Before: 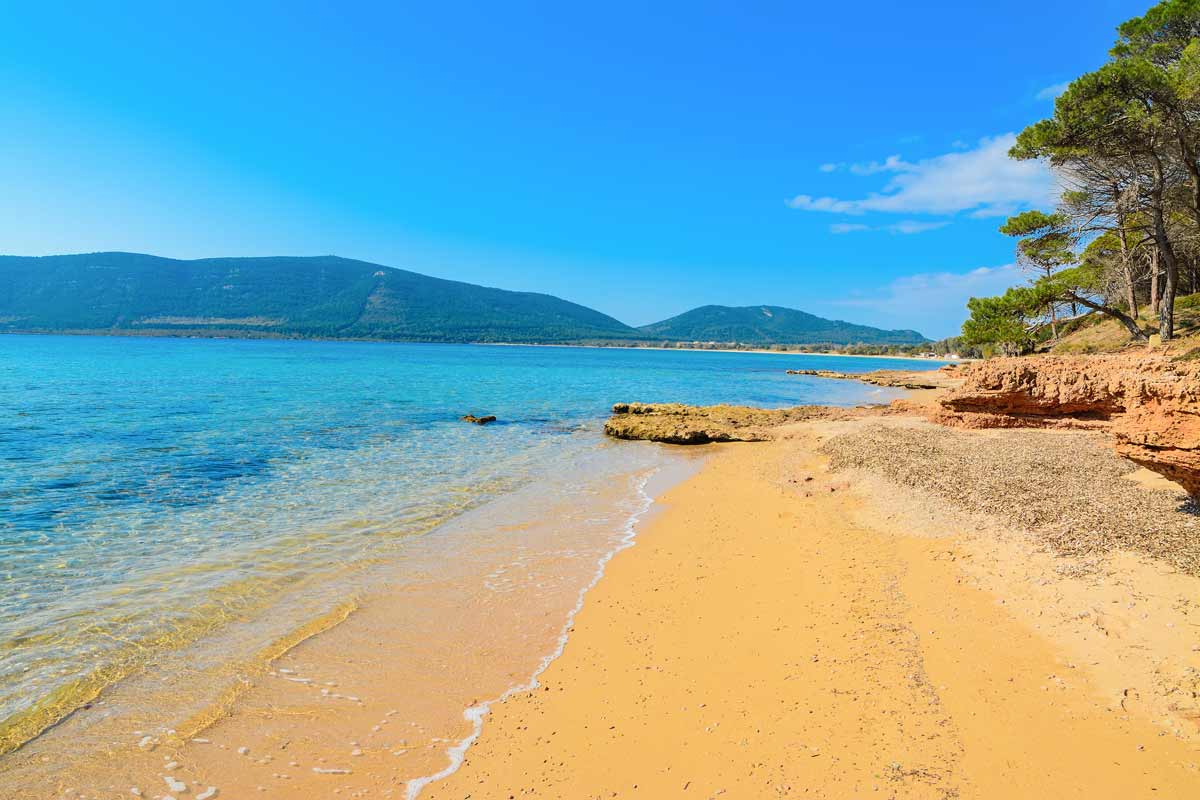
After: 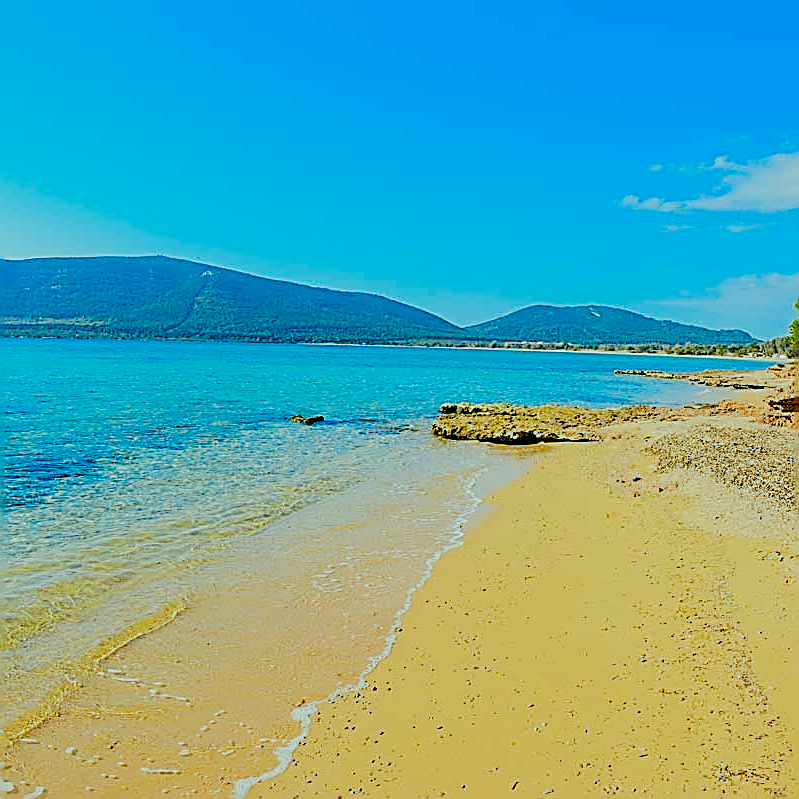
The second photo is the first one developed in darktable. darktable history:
filmic rgb: black relative exposure -7.65 EV, white relative exposure 4.56 EV, hardness 3.61, preserve chrominance no, color science v5 (2021), iterations of high-quality reconstruction 0
color correction: highlights a* -7.53, highlights b* 1.33, shadows a* -2.95, saturation 1.42
sharpen: amount 1.844
crop and rotate: left 14.385%, right 18.958%
